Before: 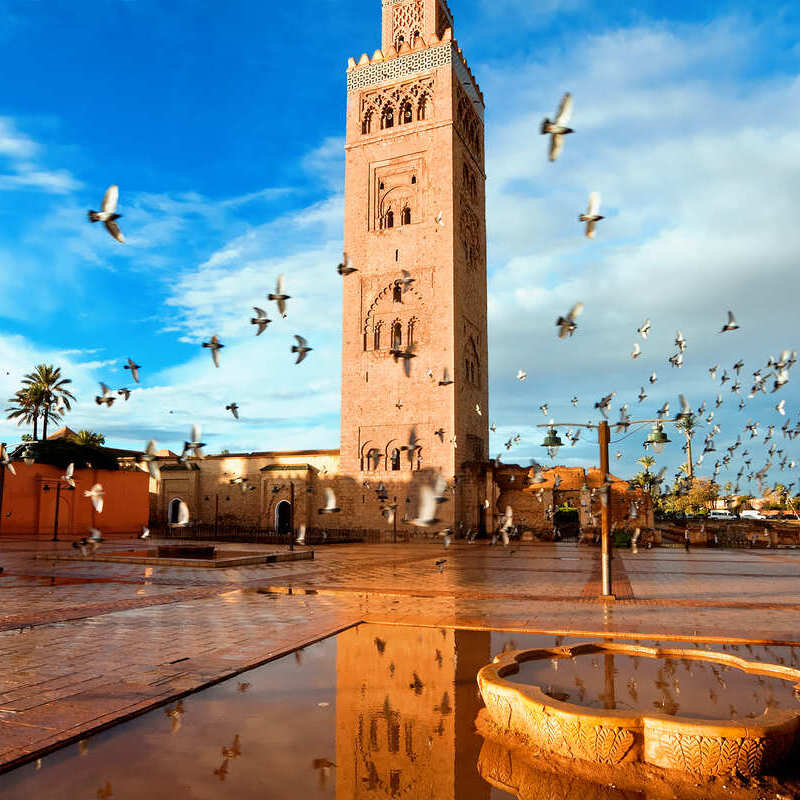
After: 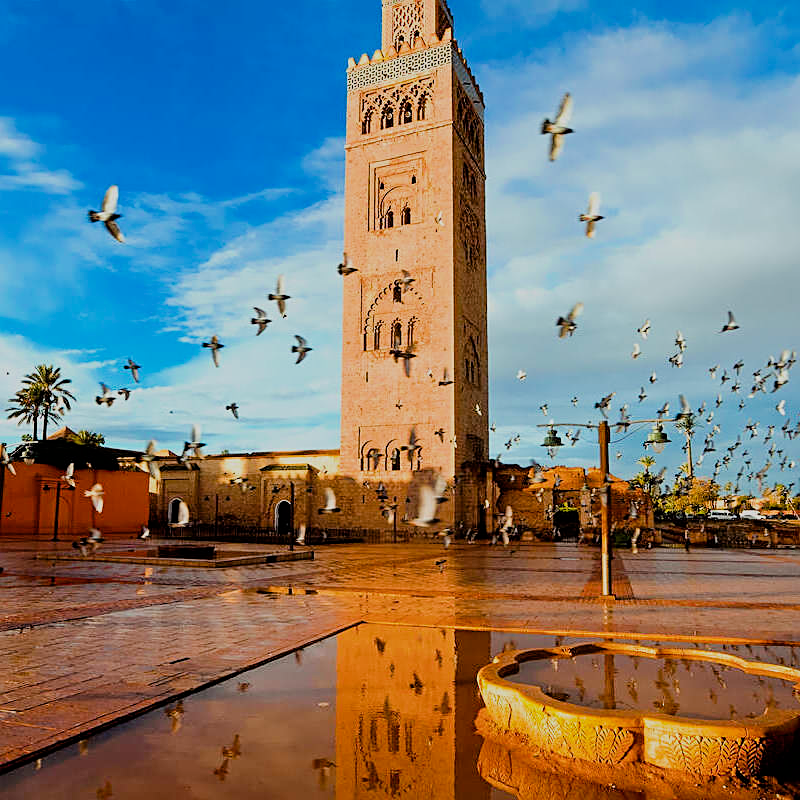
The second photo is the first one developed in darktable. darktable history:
sharpen: on, module defaults
filmic rgb: black relative exposure -7.65 EV, white relative exposure 4.56 EV, hardness 3.61, iterations of high-quality reconstruction 0
color balance rgb: perceptual saturation grading › global saturation 25.11%
